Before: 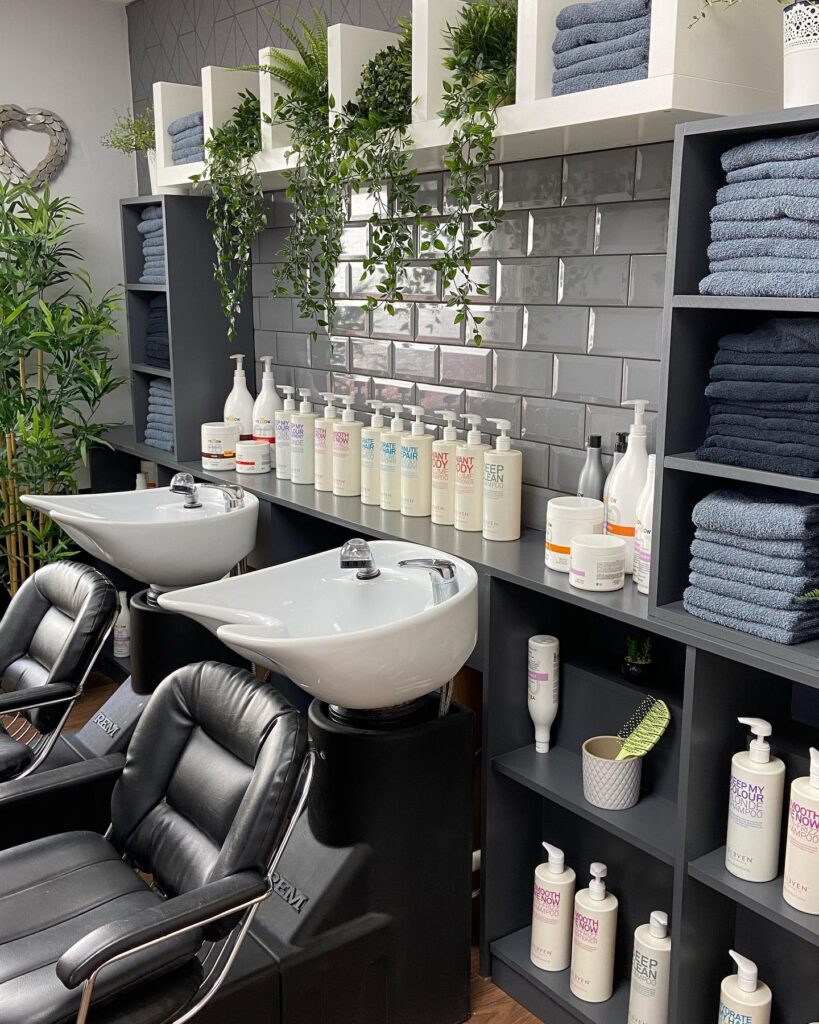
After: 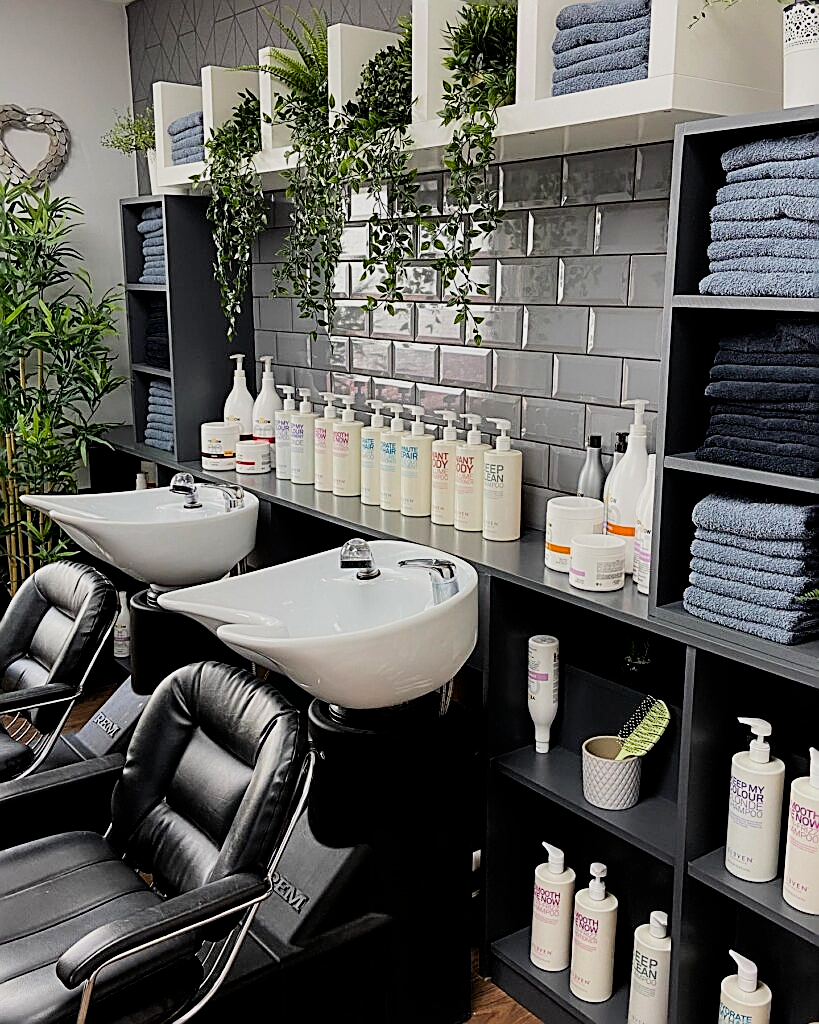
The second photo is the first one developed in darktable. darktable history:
sharpen: amount 1
contrast brightness saturation: contrast 0.04, saturation 0.16
filmic rgb: black relative exposure -5 EV, hardness 2.88, contrast 1.2, highlights saturation mix -30%
